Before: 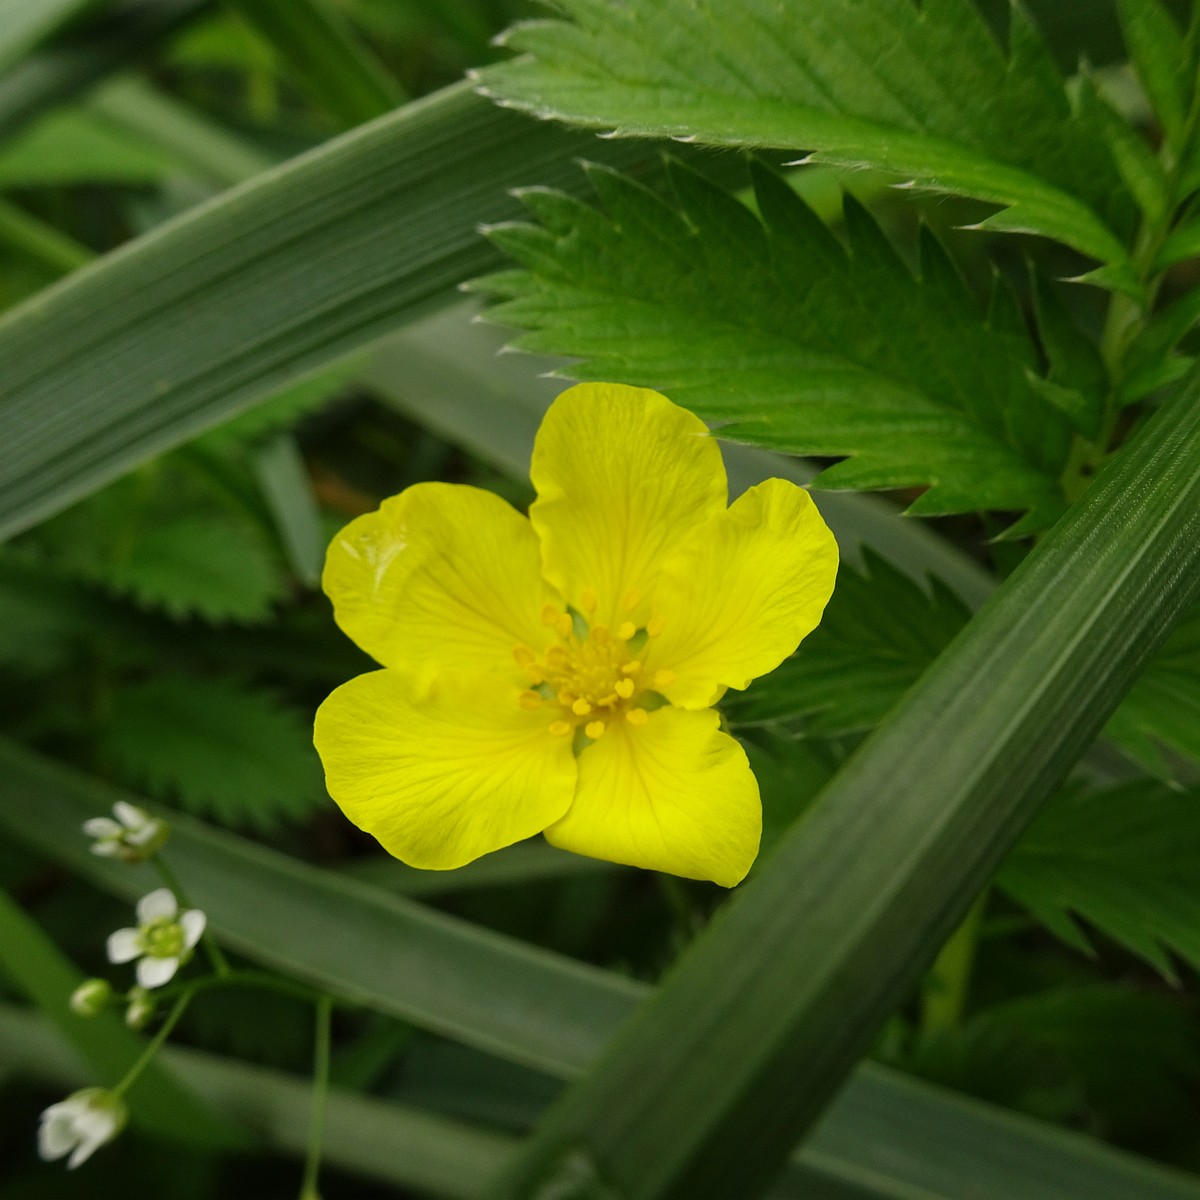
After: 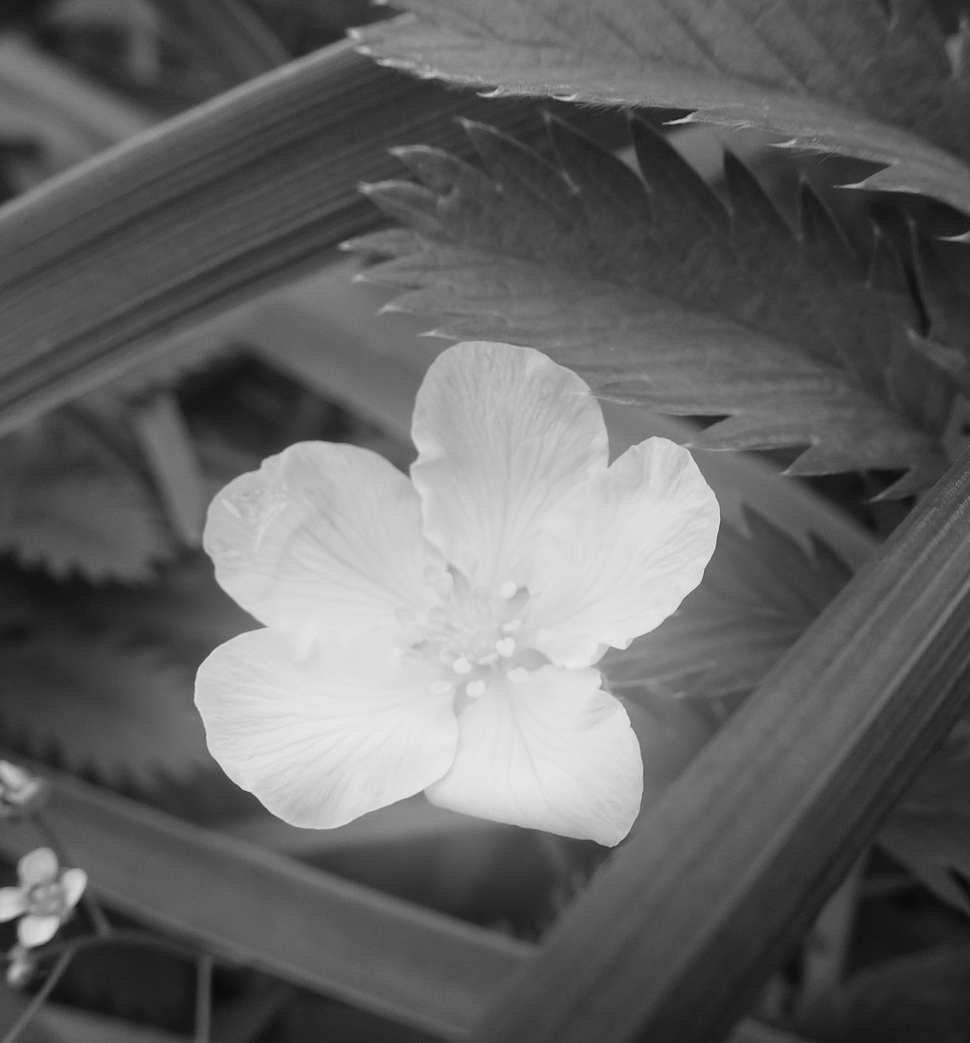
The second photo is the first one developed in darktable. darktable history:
bloom: on, module defaults
crop: left 9.929%, top 3.475%, right 9.188%, bottom 9.529%
monochrome: on, module defaults
